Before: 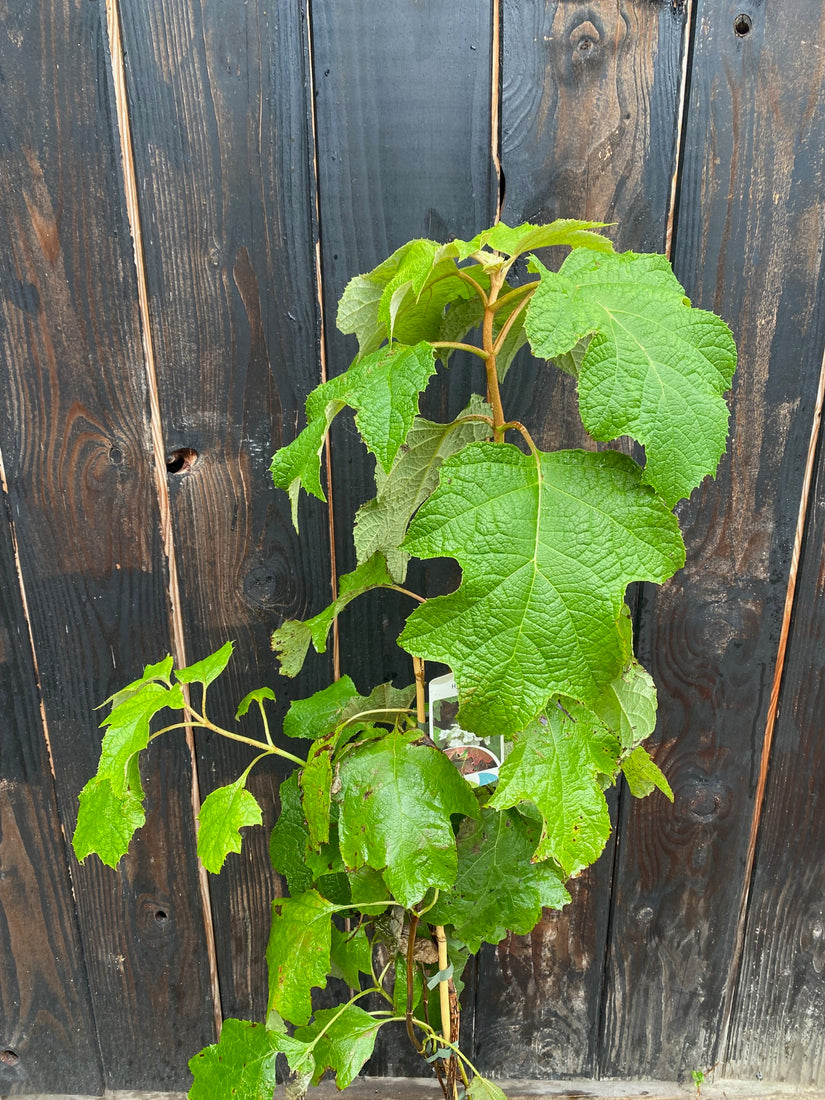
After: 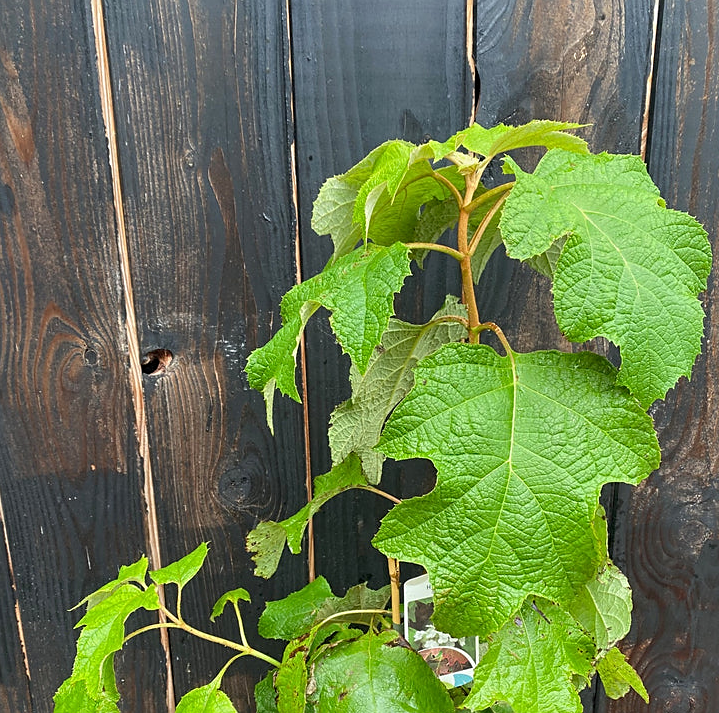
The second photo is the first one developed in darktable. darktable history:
crop: left 3.133%, top 9.011%, right 9.646%, bottom 26.144%
sharpen: radius 1.827, amount 0.413, threshold 1.26
